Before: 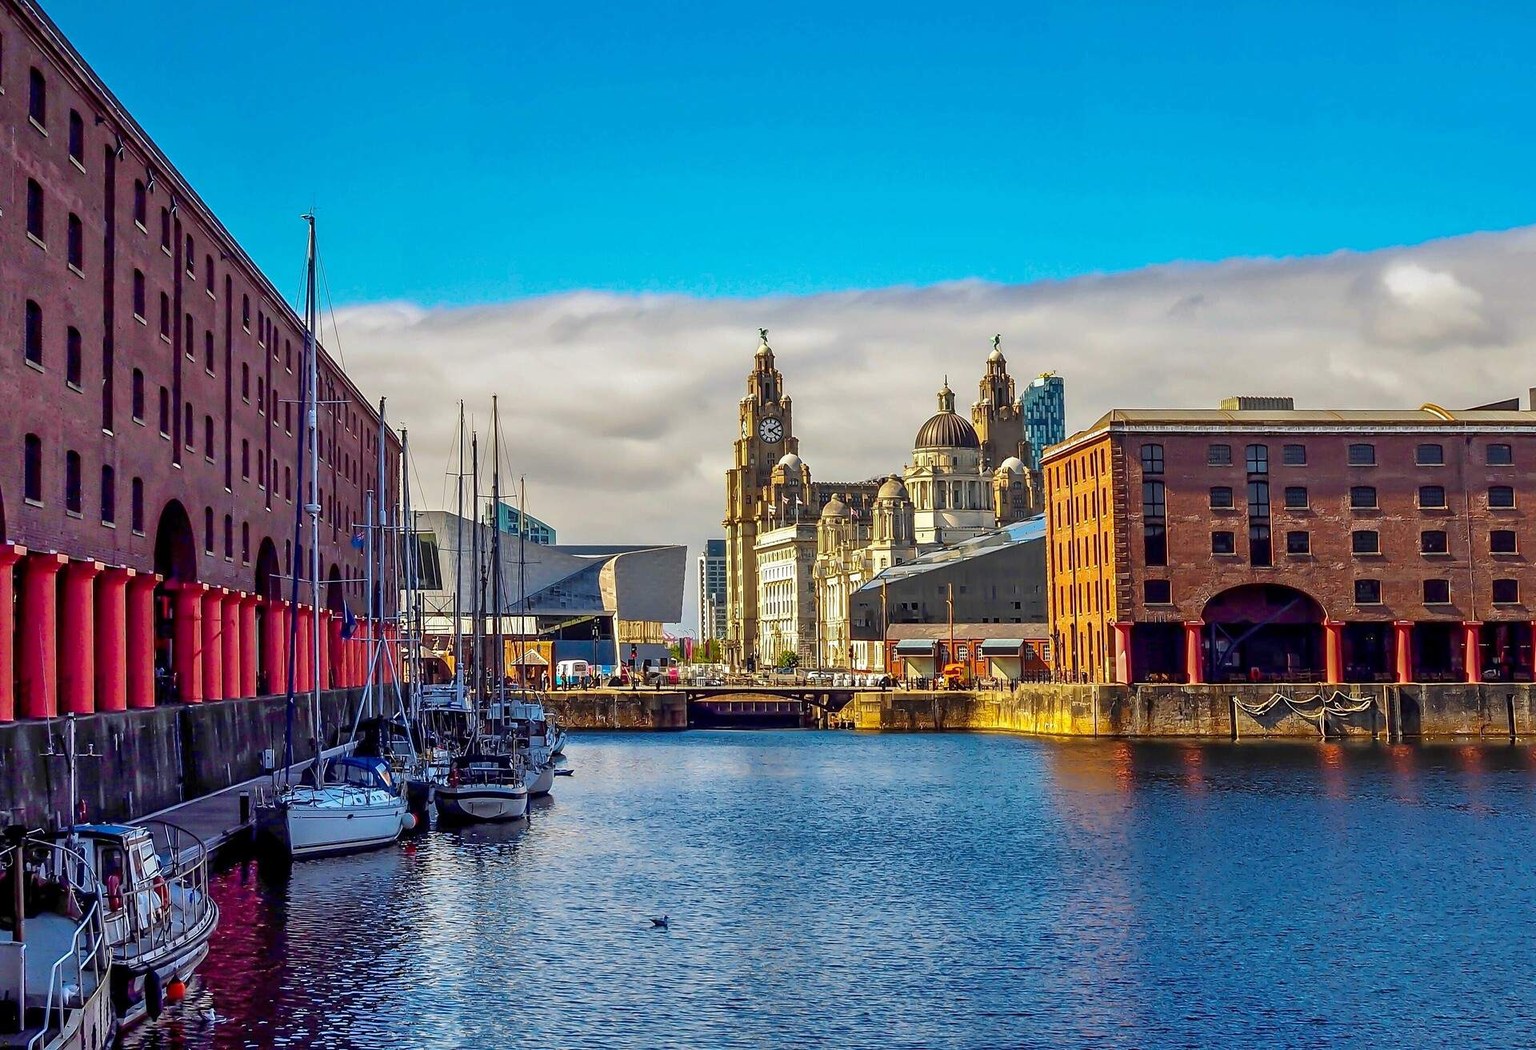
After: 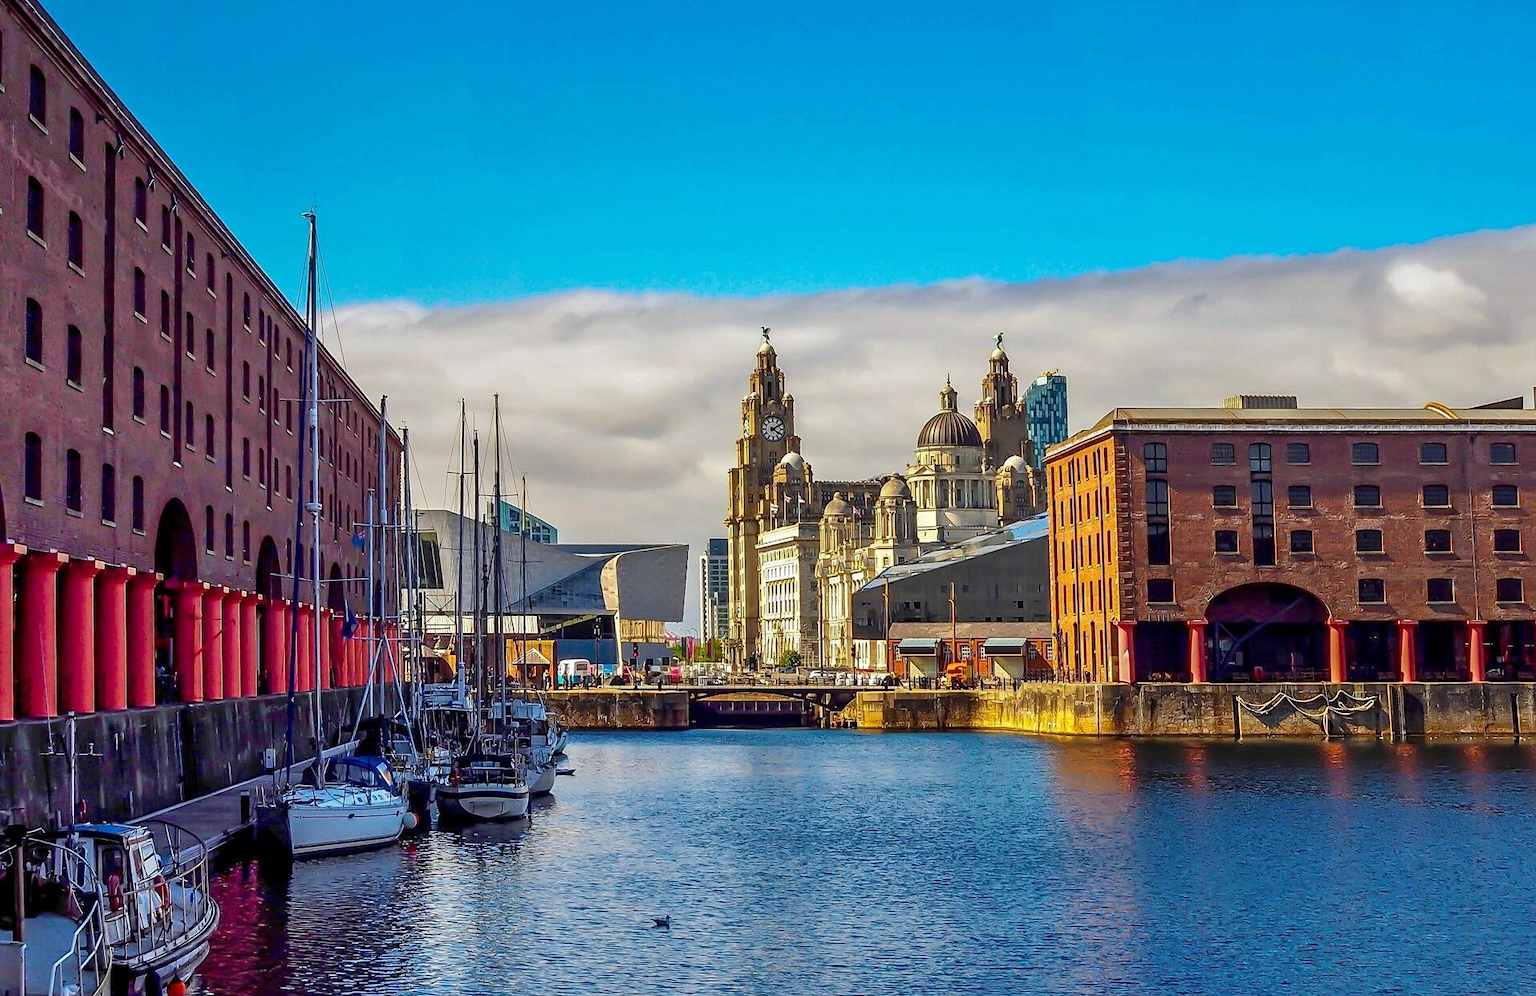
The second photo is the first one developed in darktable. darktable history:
crop: top 0.274%, right 0.26%, bottom 5.006%
